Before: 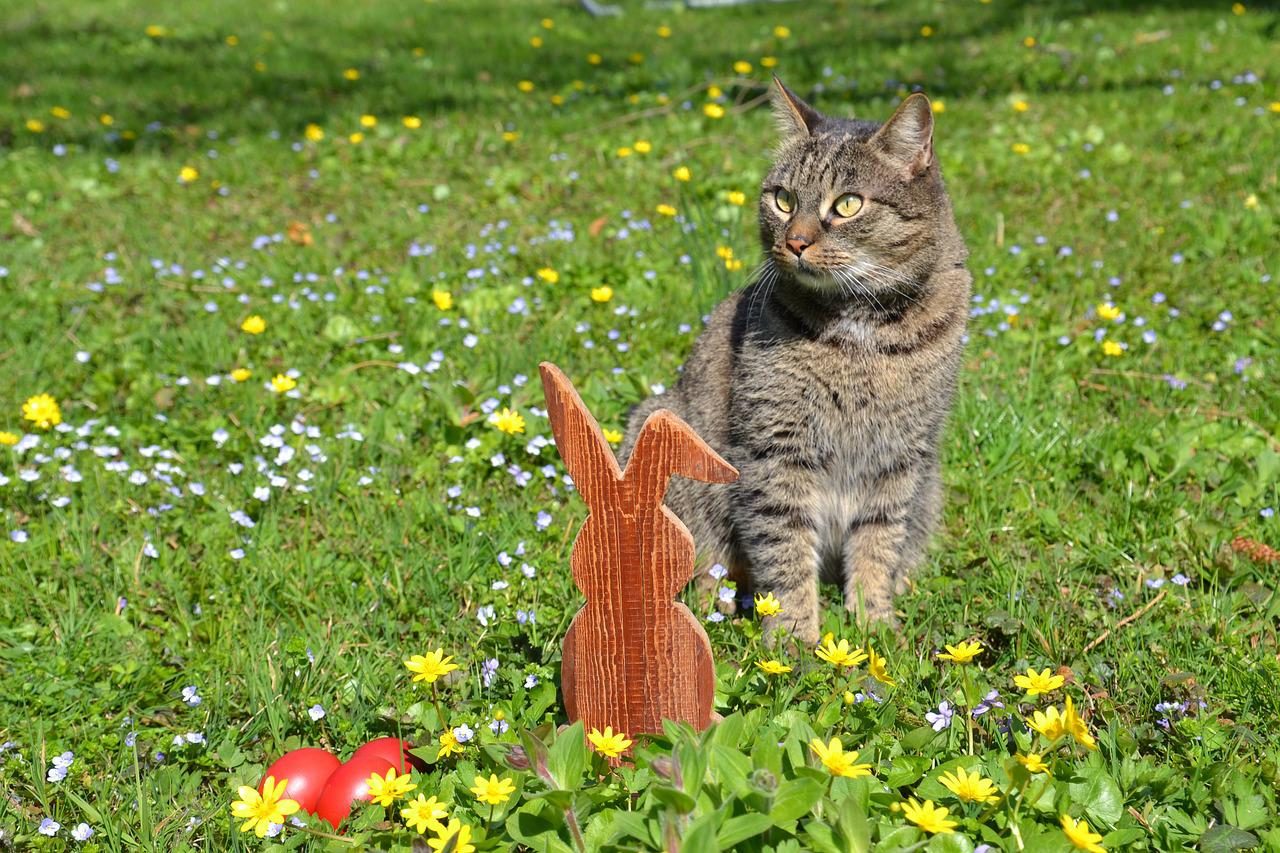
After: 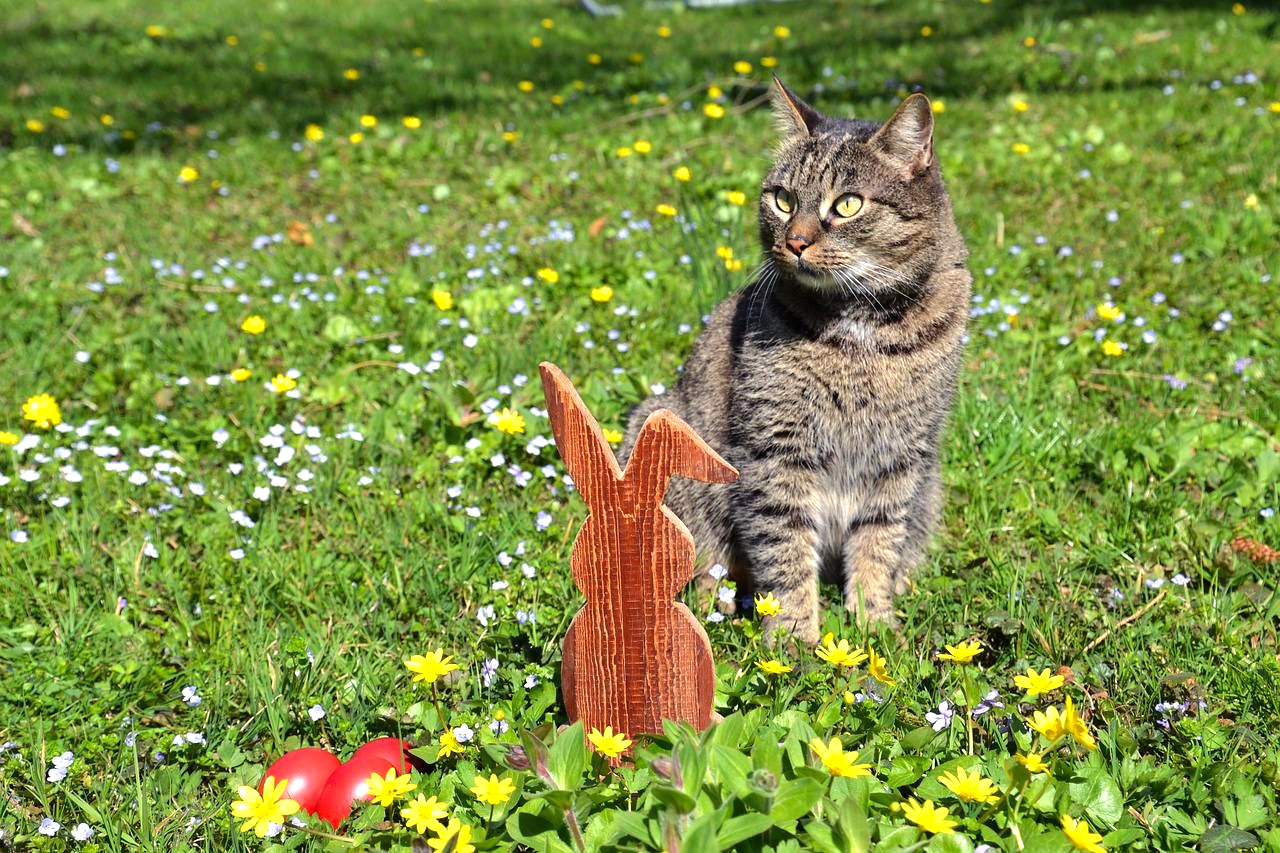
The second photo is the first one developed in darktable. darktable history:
tone equalizer: -8 EV -0.417 EV, -7 EV -0.389 EV, -6 EV -0.333 EV, -5 EV -0.222 EV, -3 EV 0.222 EV, -2 EV 0.333 EV, -1 EV 0.389 EV, +0 EV 0.417 EV, edges refinement/feathering 500, mask exposure compensation -1.57 EV, preserve details no
color balance: gamma [0.9, 0.988, 0.975, 1.025], gain [1.05, 1, 1, 1]
